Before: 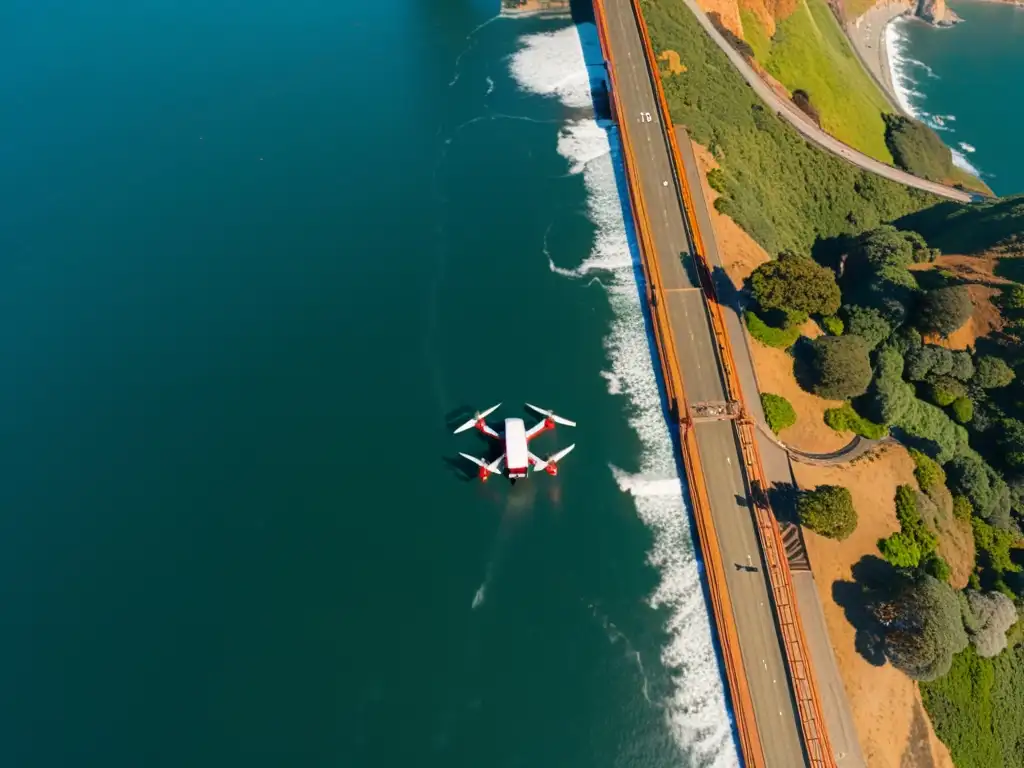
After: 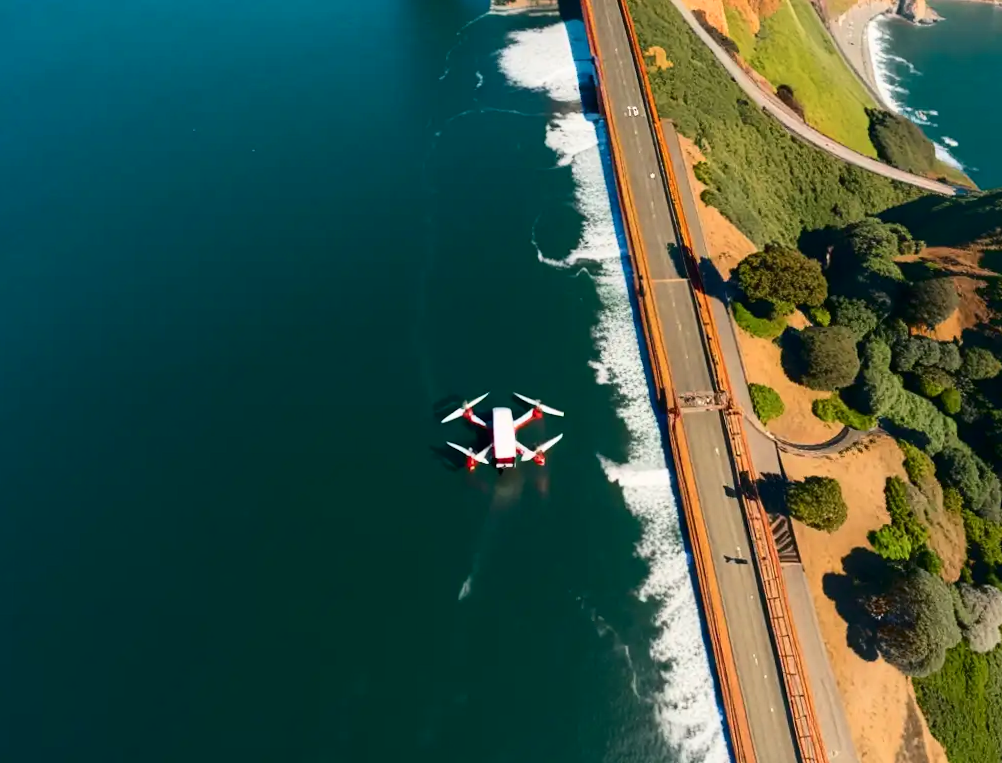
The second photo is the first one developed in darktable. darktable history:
rotate and perspective: rotation 0.226°, lens shift (vertical) -0.042, crop left 0.023, crop right 0.982, crop top 0.006, crop bottom 0.994
contrast brightness saturation: contrast 0.22
